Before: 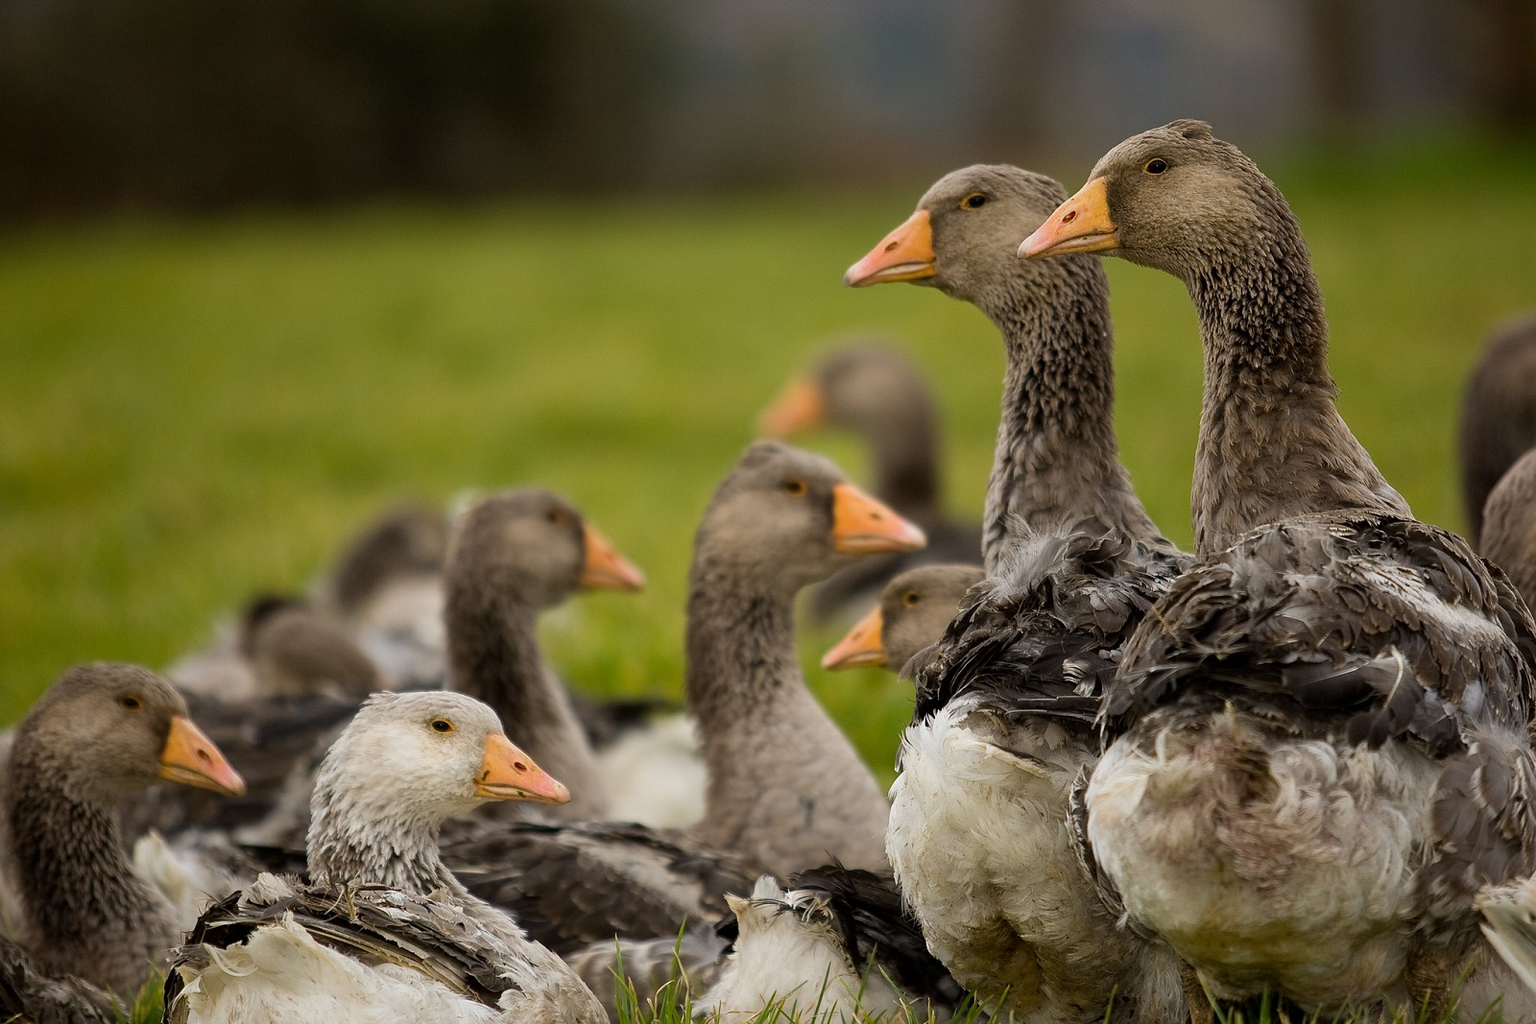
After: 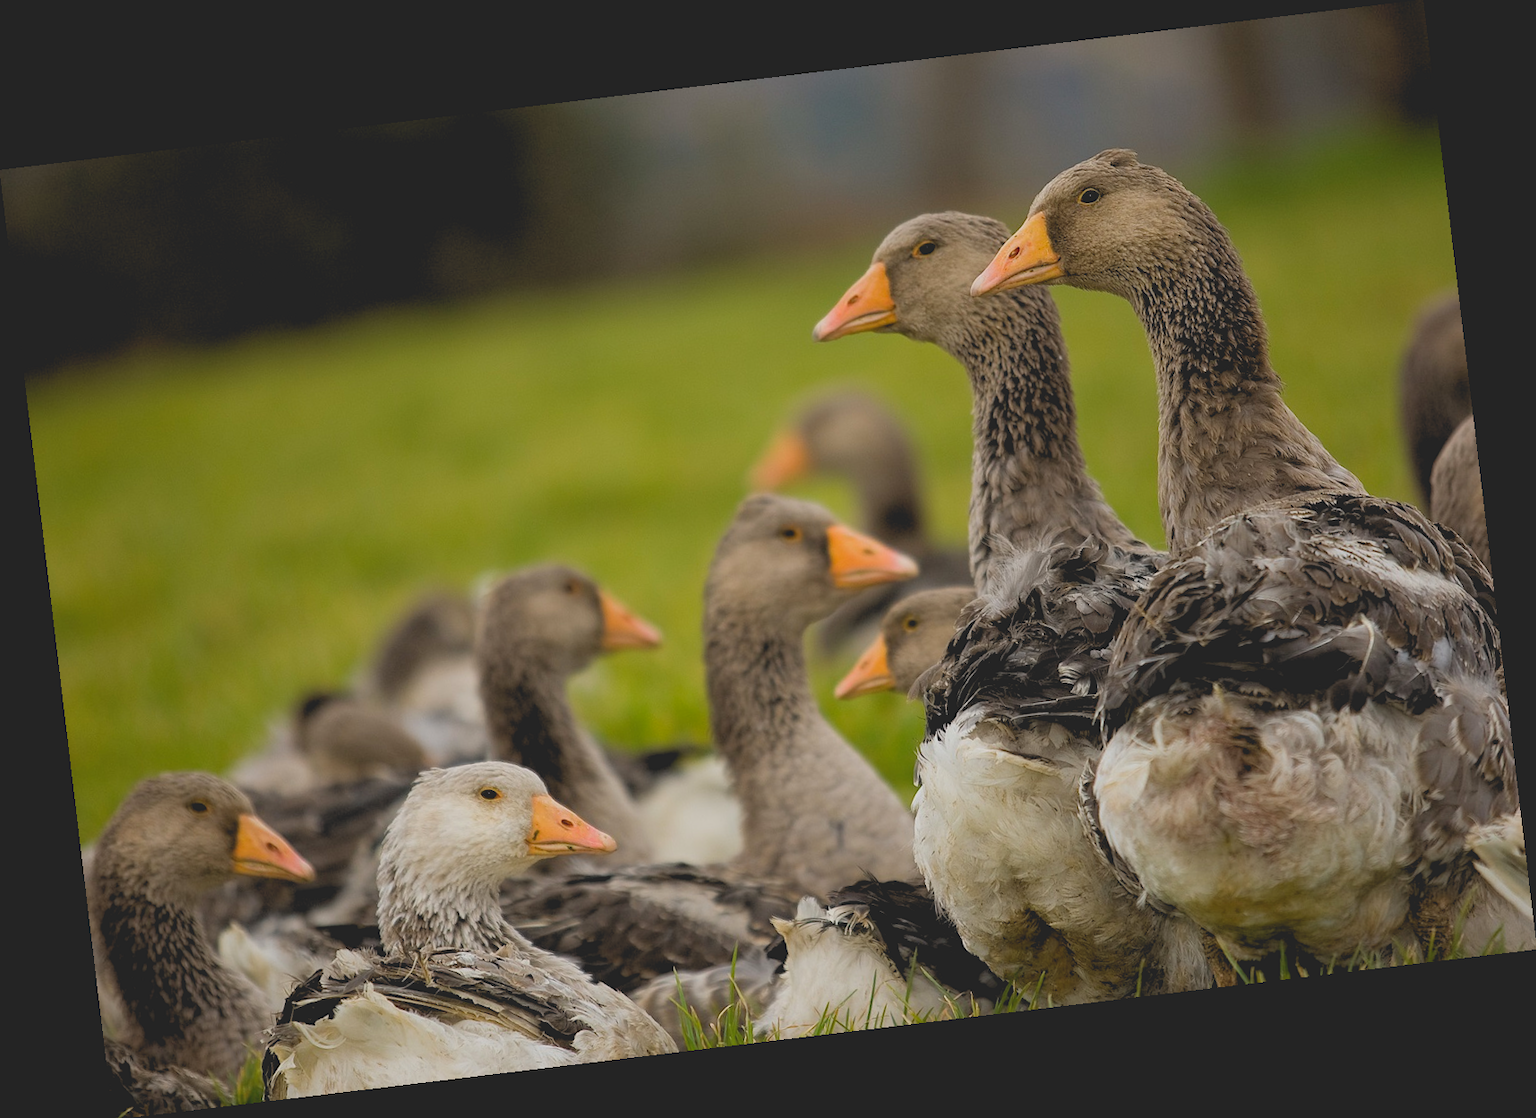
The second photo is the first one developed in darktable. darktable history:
rotate and perspective: rotation -6.83°, automatic cropping off
contrast brightness saturation: contrast -0.28
rgb levels: levels [[0.01, 0.419, 0.839], [0, 0.5, 1], [0, 0.5, 1]]
